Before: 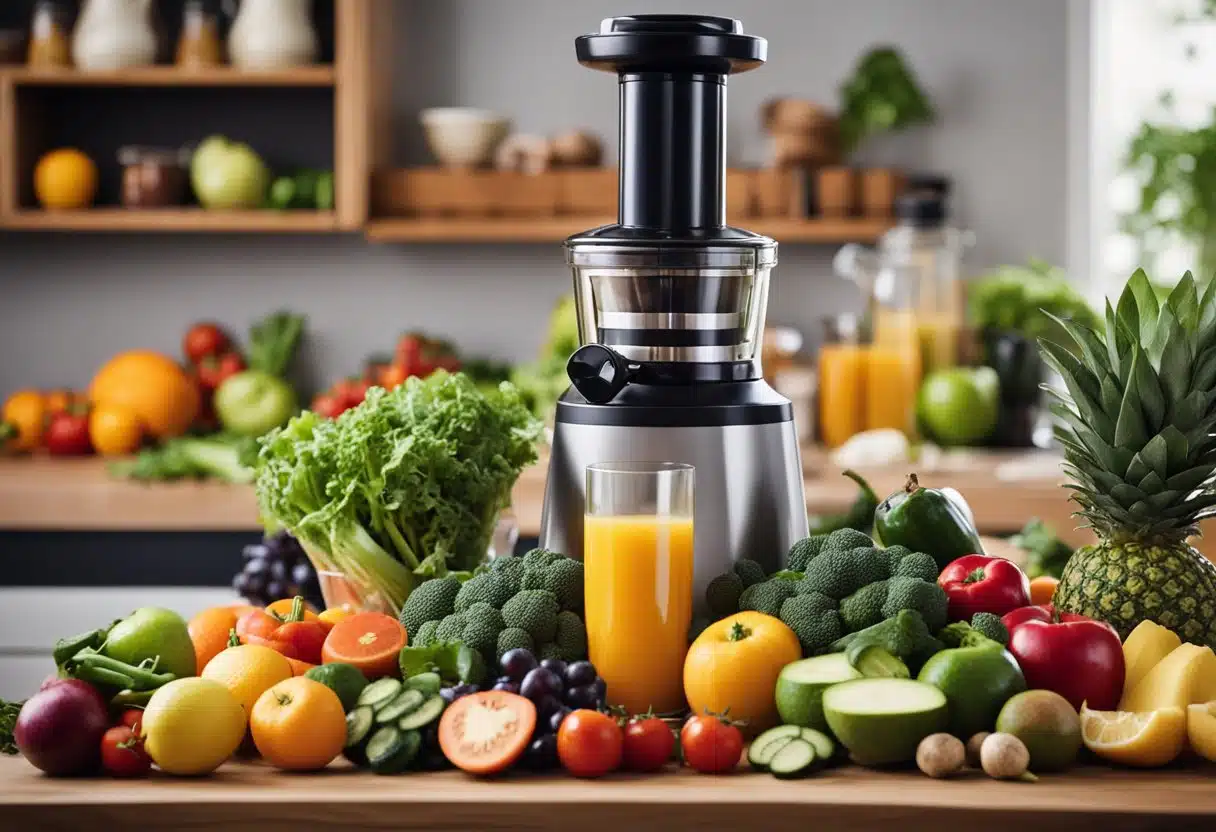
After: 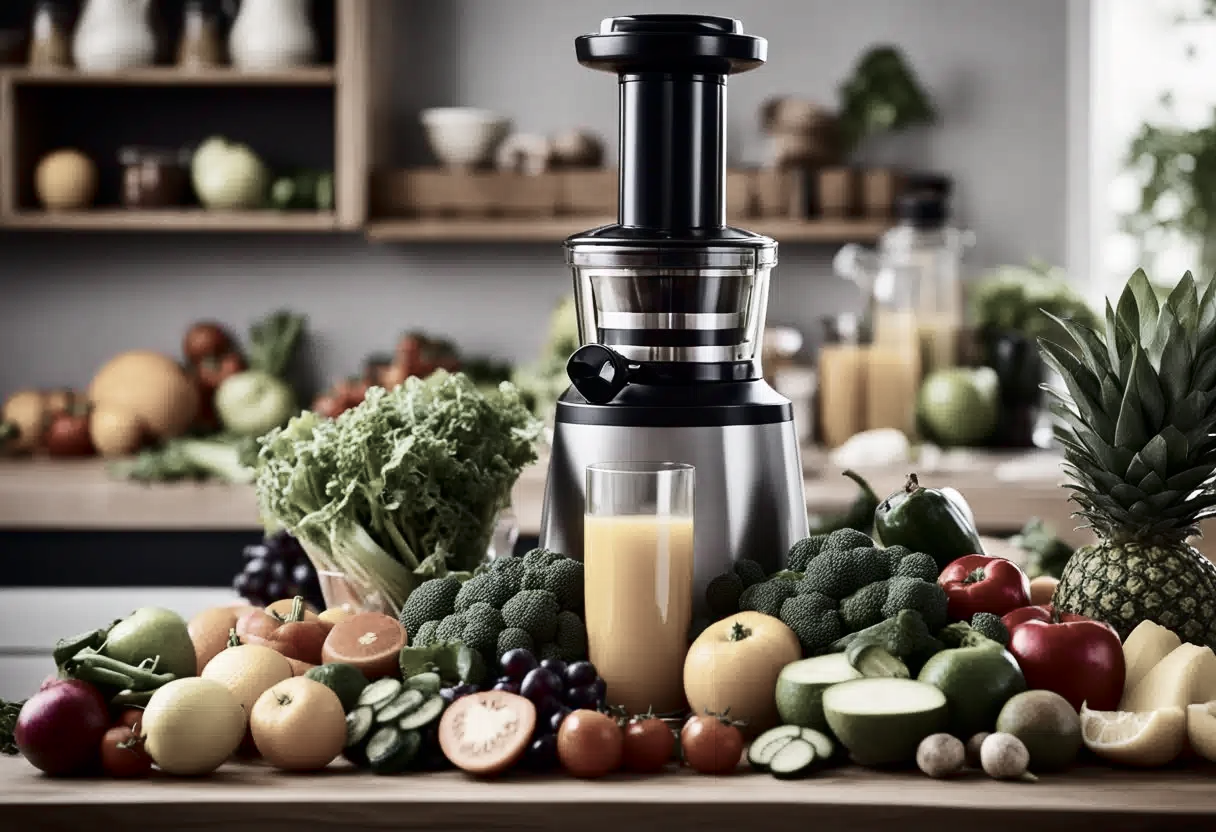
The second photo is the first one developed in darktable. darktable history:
color zones: curves: ch1 [(0, 0.34) (0.143, 0.164) (0.286, 0.152) (0.429, 0.176) (0.571, 0.173) (0.714, 0.188) (0.857, 0.199) (1, 0.34)]
contrast brightness saturation: contrast 0.198, brightness -0.1, saturation 0.096
color balance rgb: perceptual saturation grading › global saturation 7.966%, perceptual saturation grading › shadows 2.846%, perceptual brilliance grading › global brilliance 2.597%, perceptual brilliance grading › highlights -2.271%, perceptual brilliance grading › shadows 3.332%, global vibrance 20%
